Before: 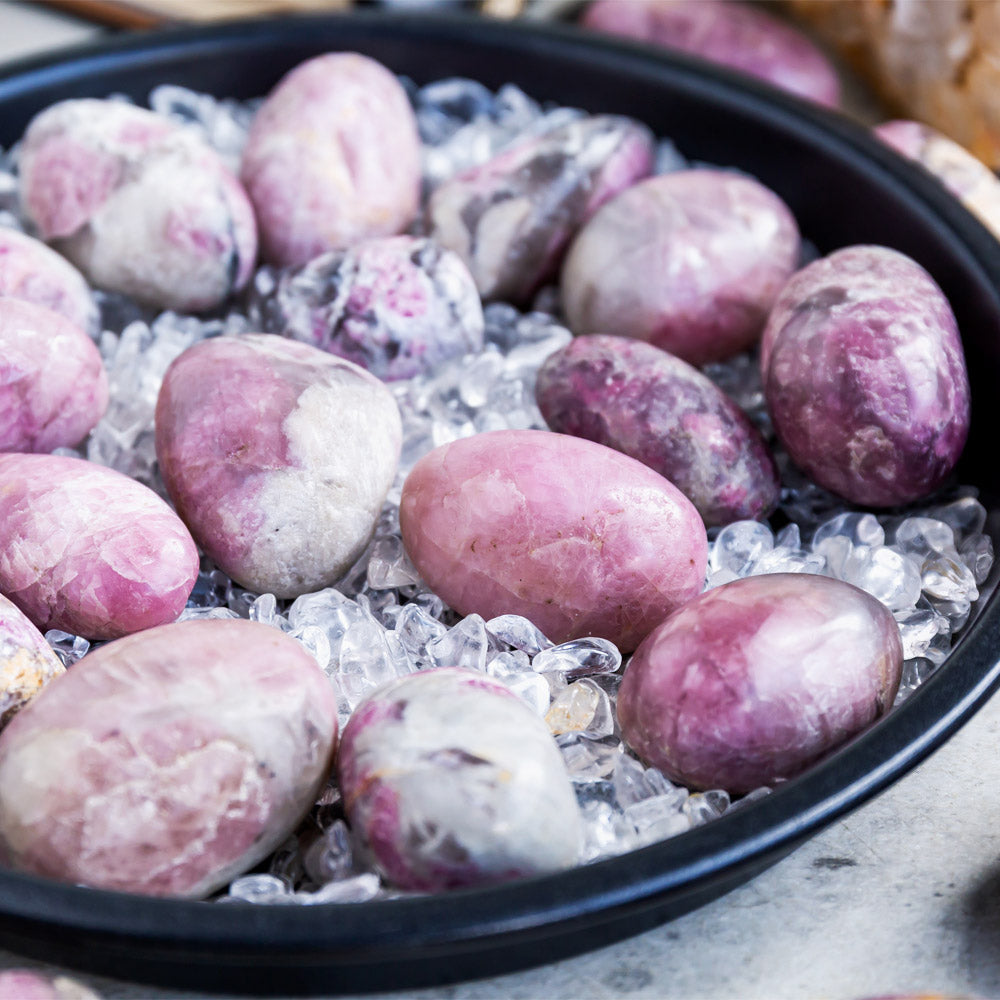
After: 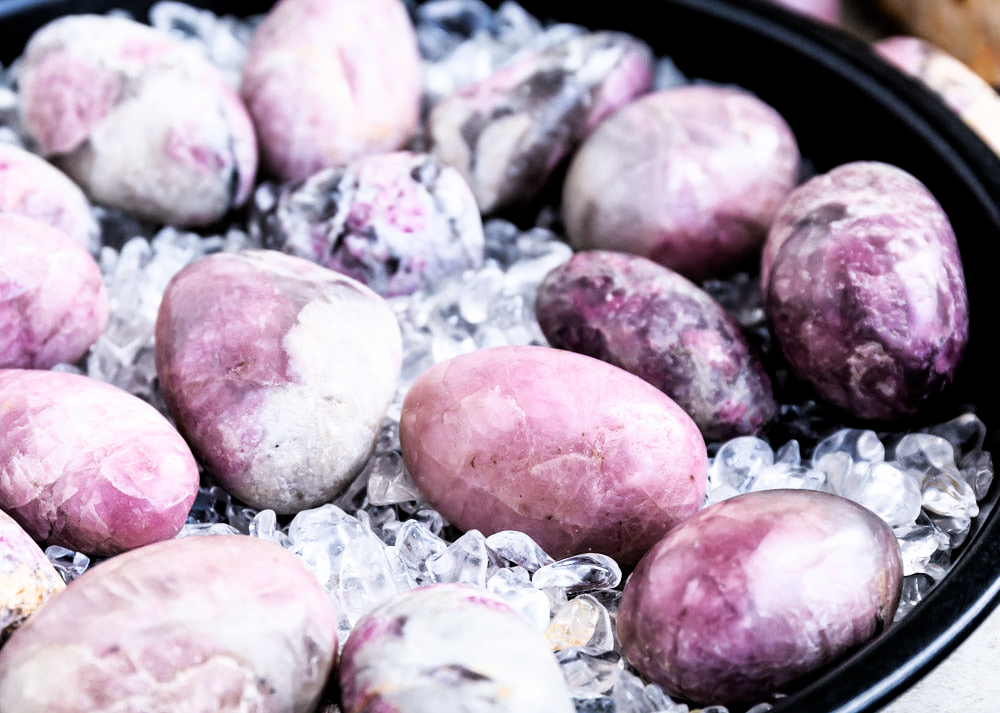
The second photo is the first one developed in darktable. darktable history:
filmic rgb: black relative exposure -5.52 EV, white relative exposure 2.5 EV, target black luminance 0%, hardness 4.53, latitude 67.05%, contrast 1.46, shadows ↔ highlights balance -3.64%
crop and rotate: top 8.417%, bottom 20.261%
